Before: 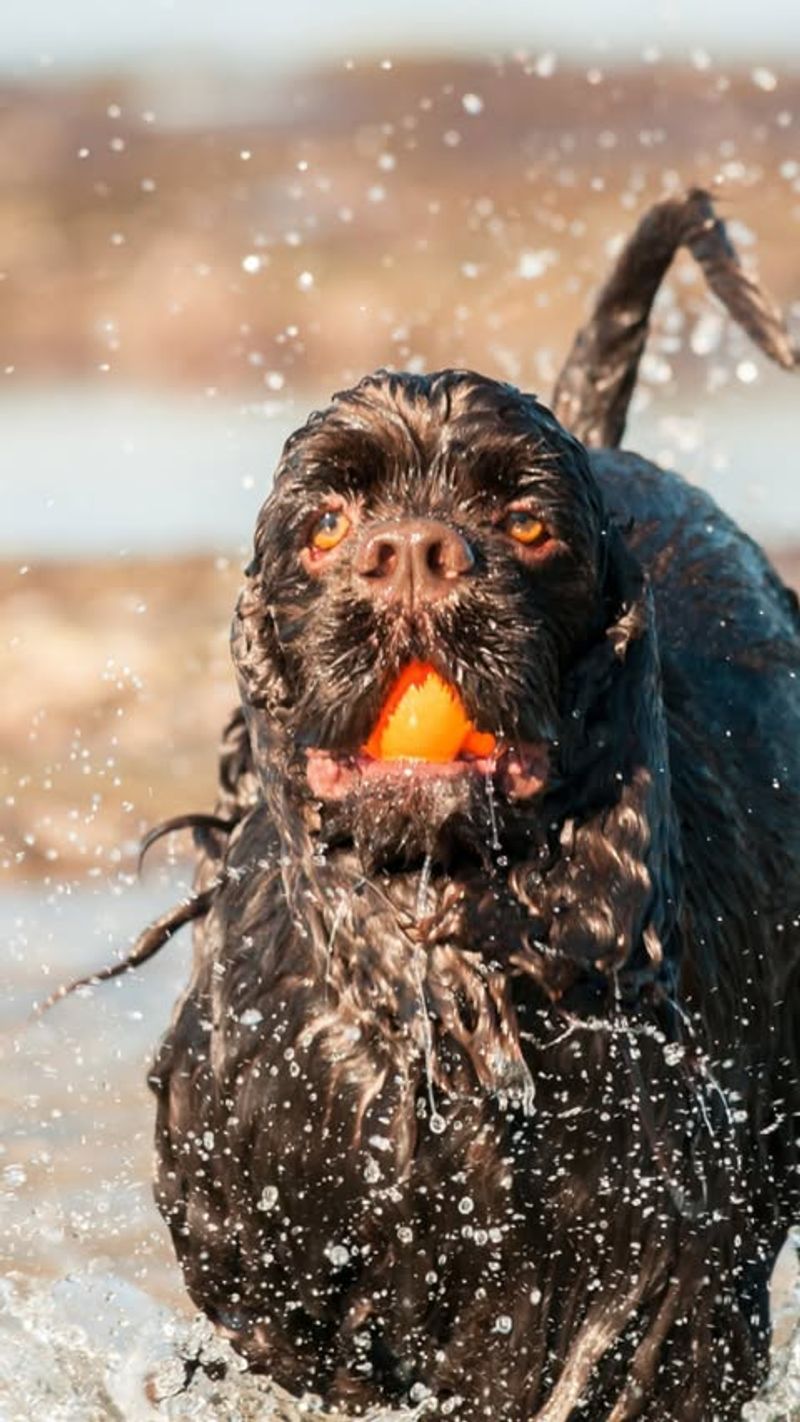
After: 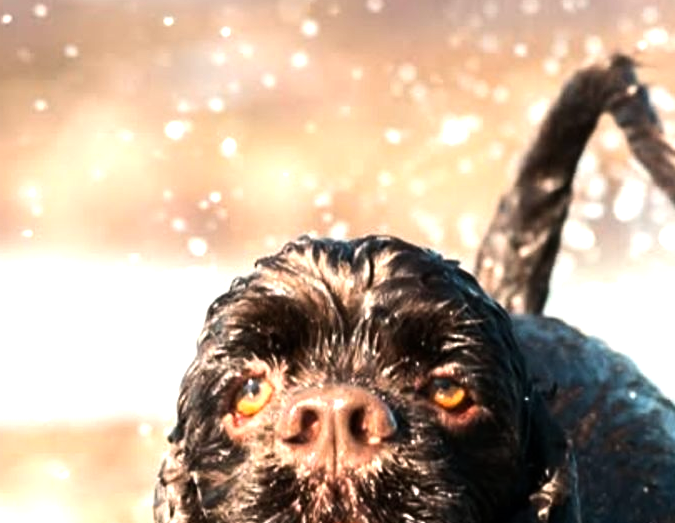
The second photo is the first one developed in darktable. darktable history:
crop and rotate: left 9.643%, top 9.475%, right 5.946%, bottom 53.711%
tone equalizer: -8 EV -1.11 EV, -7 EV -1 EV, -6 EV -0.865 EV, -5 EV -0.572 EV, -3 EV 0.605 EV, -2 EV 0.861 EV, -1 EV 0.991 EV, +0 EV 1.08 EV, edges refinement/feathering 500, mask exposure compensation -1.57 EV, preserve details guided filter
